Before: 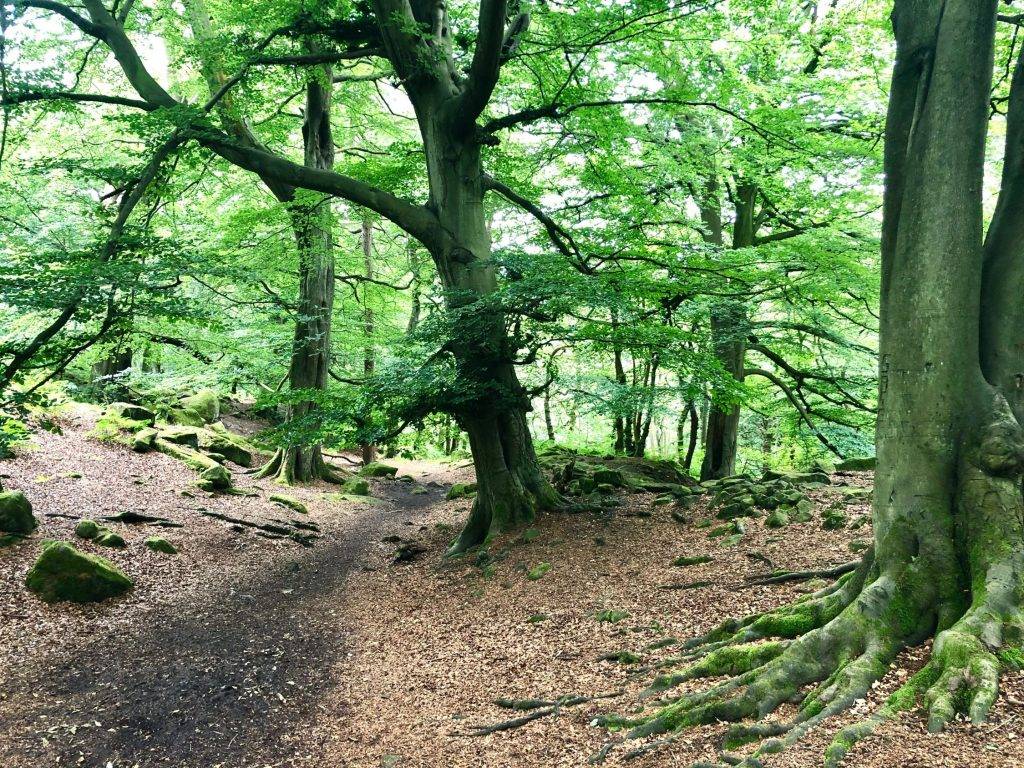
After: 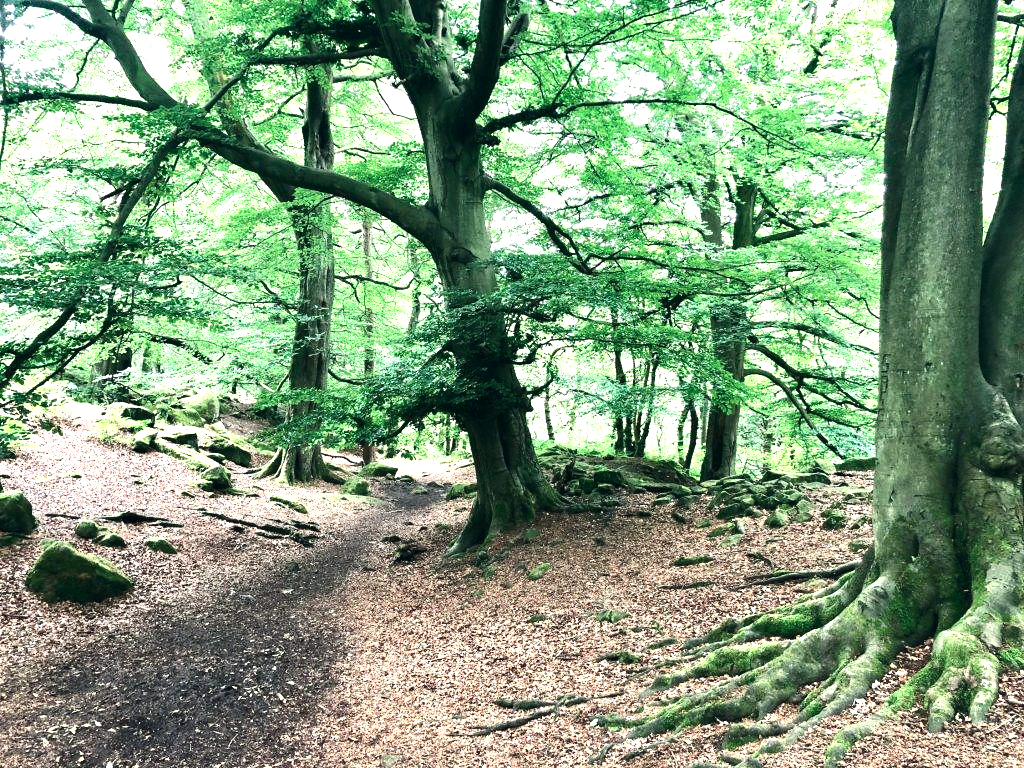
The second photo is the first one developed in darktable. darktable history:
color contrast: blue-yellow contrast 0.7
color correction: highlights a* 2.75, highlights b* 5, shadows a* -2.04, shadows b* -4.84, saturation 0.8
contrast brightness saturation: contrast 0.08, saturation 0.2
exposure: black level correction 0, exposure 0.5 EV, compensate highlight preservation false
tone equalizer: -8 EV -0.417 EV, -7 EV -0.389 EV, -6 EV -0.333 EV, -5 EV -0.222 EV, -3 EV 0.222 EV, -2 EV 0.333 EV, -1 EV 0.389 EV, +0 EV 0.417 EV, edges refinement/feathering 500, mask exposure compensation -1.57 EV, preserve details no
